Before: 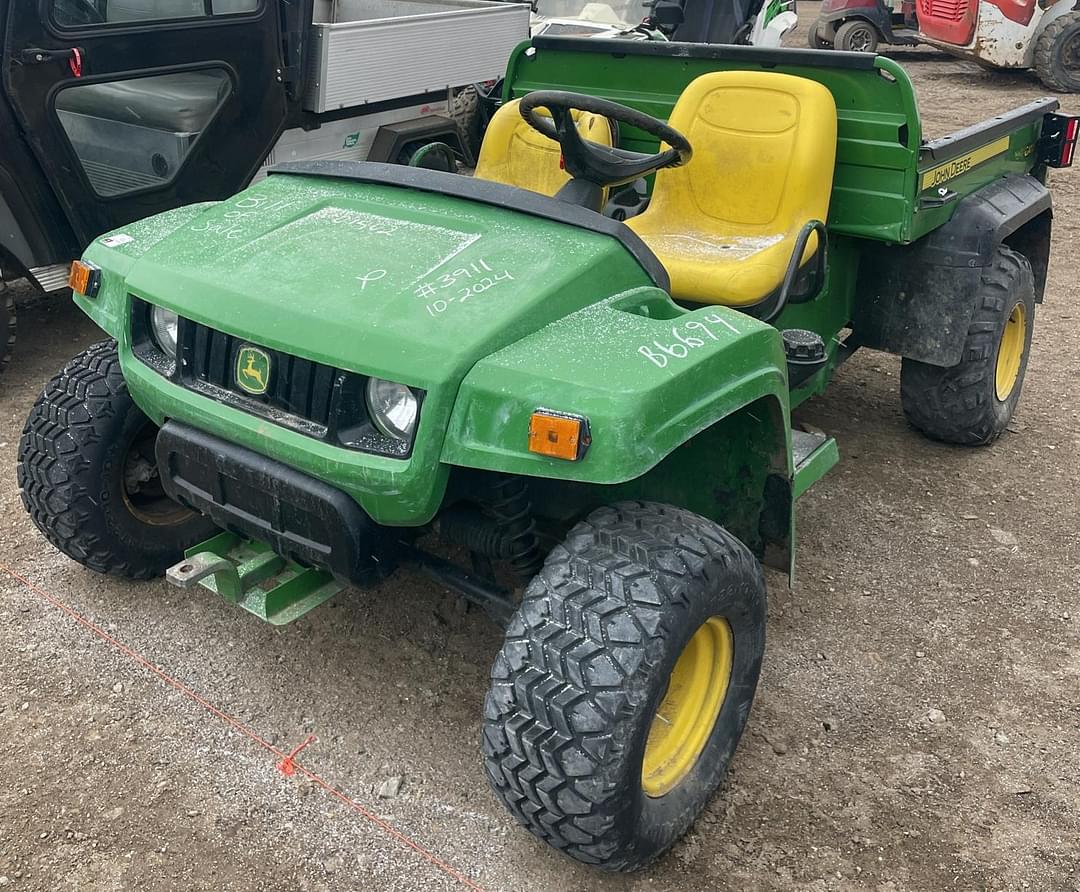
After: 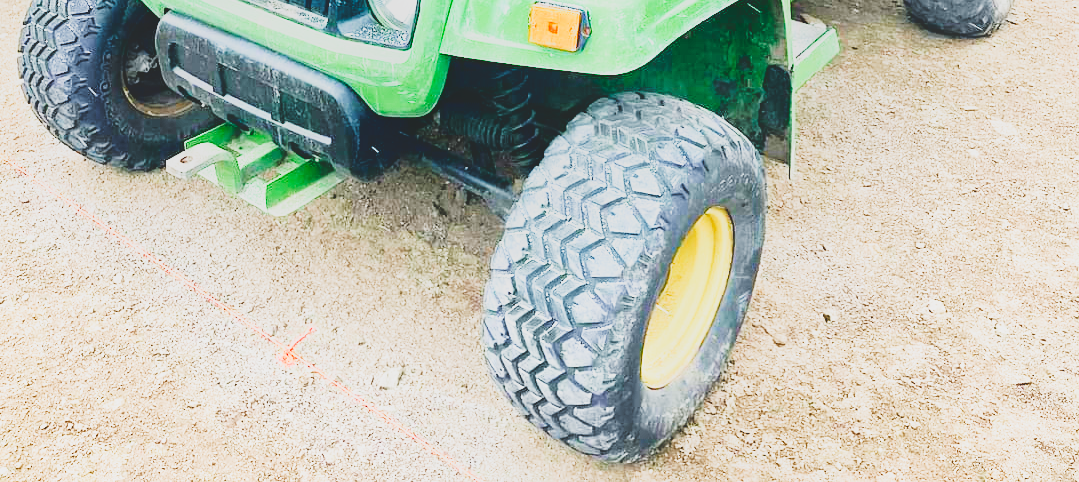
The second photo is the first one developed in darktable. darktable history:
tone equalizer: -7 EV 0.15 EV, -6 EV 0.57 EV, -5 EV 1.15 EV, -4 EV 1.31 EV, -3 EV 1.17 EV, -2 EV 0.6 EV, -1 EV 0.159 EV, mask exposure compensation -0.495 EV
shadows and highlights: shadows 32.08, highlights -31.59, soften with gaussian
local contrast: detail 70%
color balance rgb: linear chroma grading › shadows -2.555%, linear chroma grading › highlights -14.362%, linear chroma grading › global chroma -9.627%, linear chroma grading › mid-tones -9.943%, perceptual saturation grading › global saturation 20%, perceptual saturation grading › highlights -49.226%, perceptual saturation grading › shadows 24.537%, global vibrance 20%
exposure: compensate exposure bias true, compensate highlight preservation false
tone curve: curves: ch0 [(0, 0.021) (0.049, 0.044) (0.152, 0.14) (0.328, 0.377) (0.473, 0.543) (0.663, 0.734) (0.84, 0.899) (1, 0.969)]; ch1 [(0, 0) (0.302, 0.331) (0.427, 0.433) (0.472, 0.47) (0.502, 0.503) (0.527, 0.524) (0.564, 0.591) (0.602, 0.632) (0.677, 0.701) (0.859, 0.885) (1, 1)]; ch2 [(0, 0) (0.33, 0.301) (0.447, 0.44) (0.487, 0.496) (0.502, 0.516) (0.535, 0.563) (0.565, 0.6) (0.618, 0.629) (1, 1)], color space Lab, linked channels, preserve colors none
crop and rotate: top 45.888%, right 0.025%
base curve: curves: ch0 [(0, 0) (0.007, 0.004) (0.027, 0.03) (0.046, 0.07) (0.207, 0.54) (0.442, 0.872) (0.673, 0.972) (1, 1)], preserve colors none
